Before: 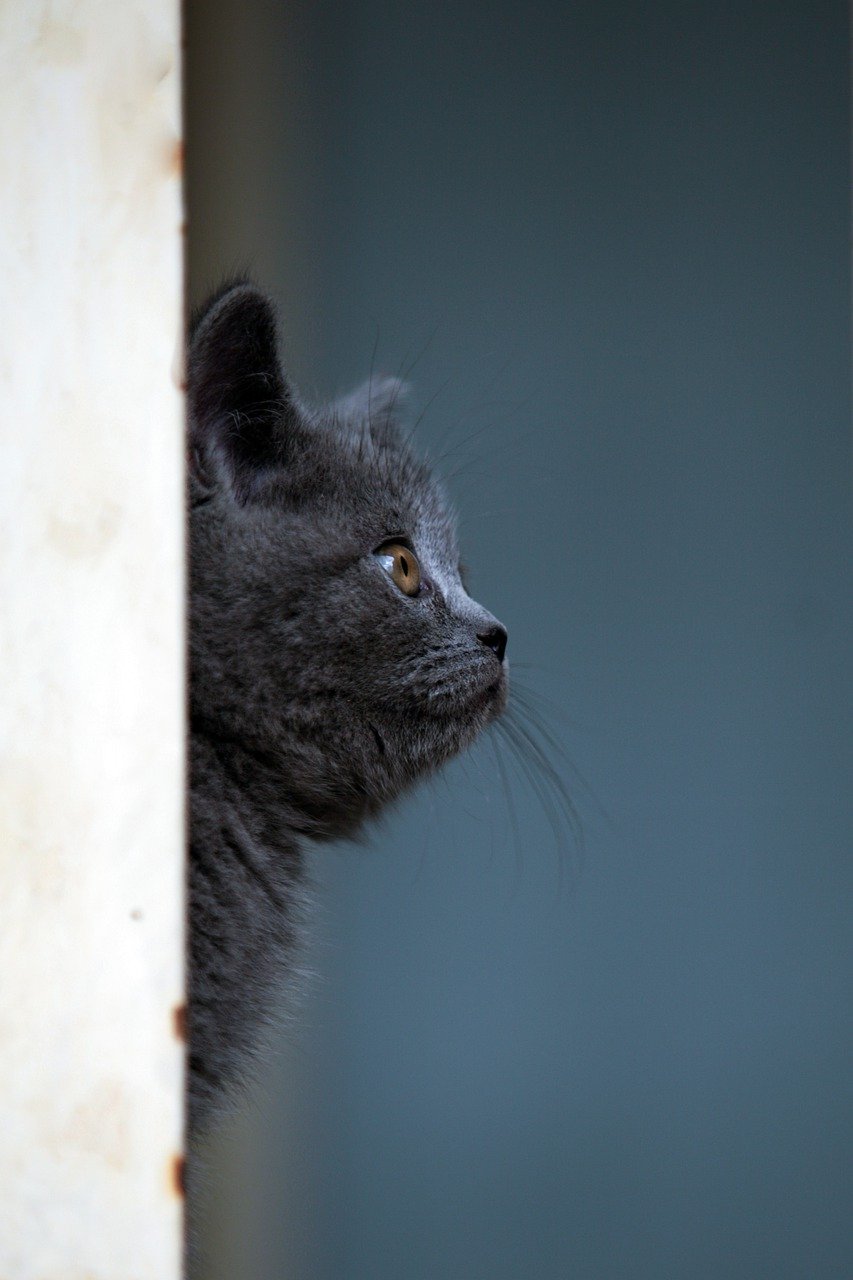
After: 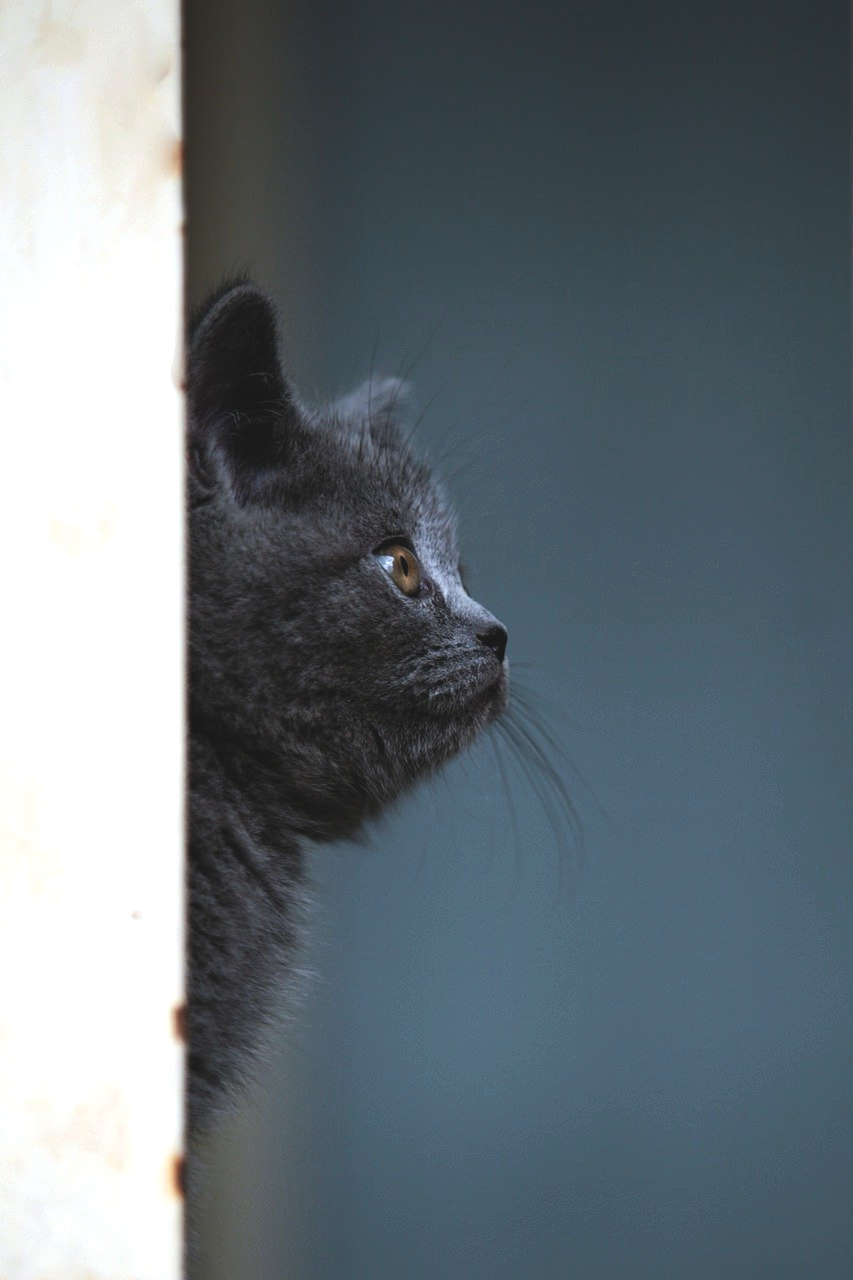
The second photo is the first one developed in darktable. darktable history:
exposure: black level correction -0.015, exposure -0.125 EV, compensate highlight preservation false
tone equalizer: -8 EV -0.417 EV, -7 EV -0.389 EV, -6 EV -0.333 EV, -5 EV -0.222 EV, -3 EV 0.222 EV, -2 EV 0.333 EV, -1 EV 0.389 EV, +0 EV 0.417 EV, edges refinement/feathering 500, mask exposure compensation -1.57 EV, preserve details no
